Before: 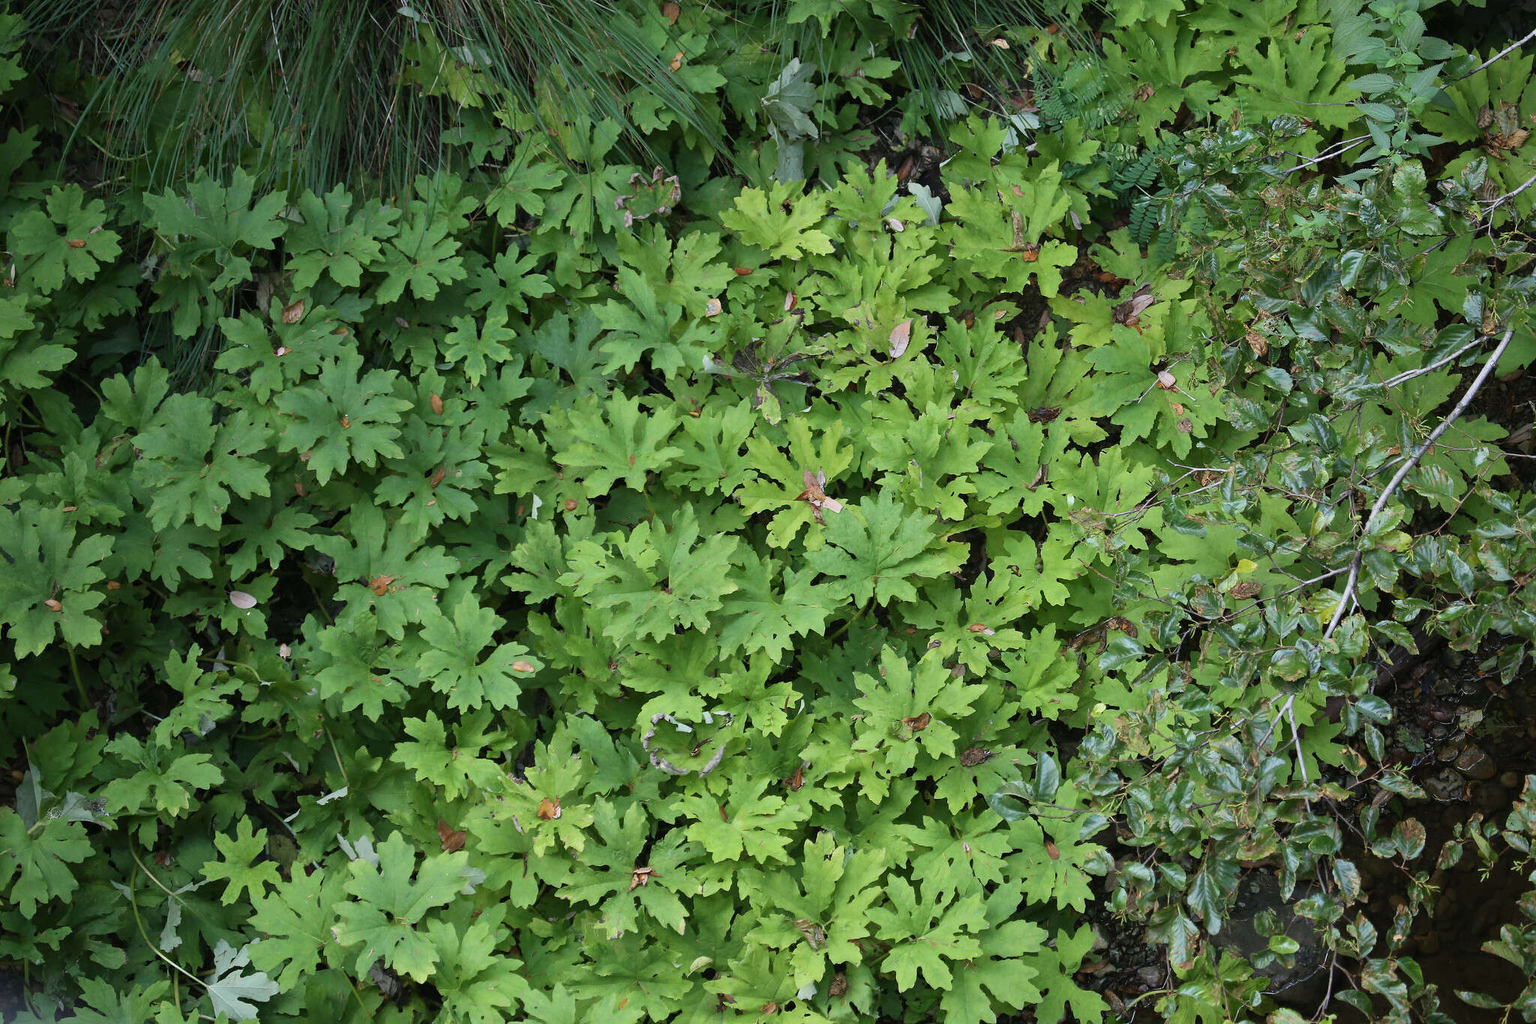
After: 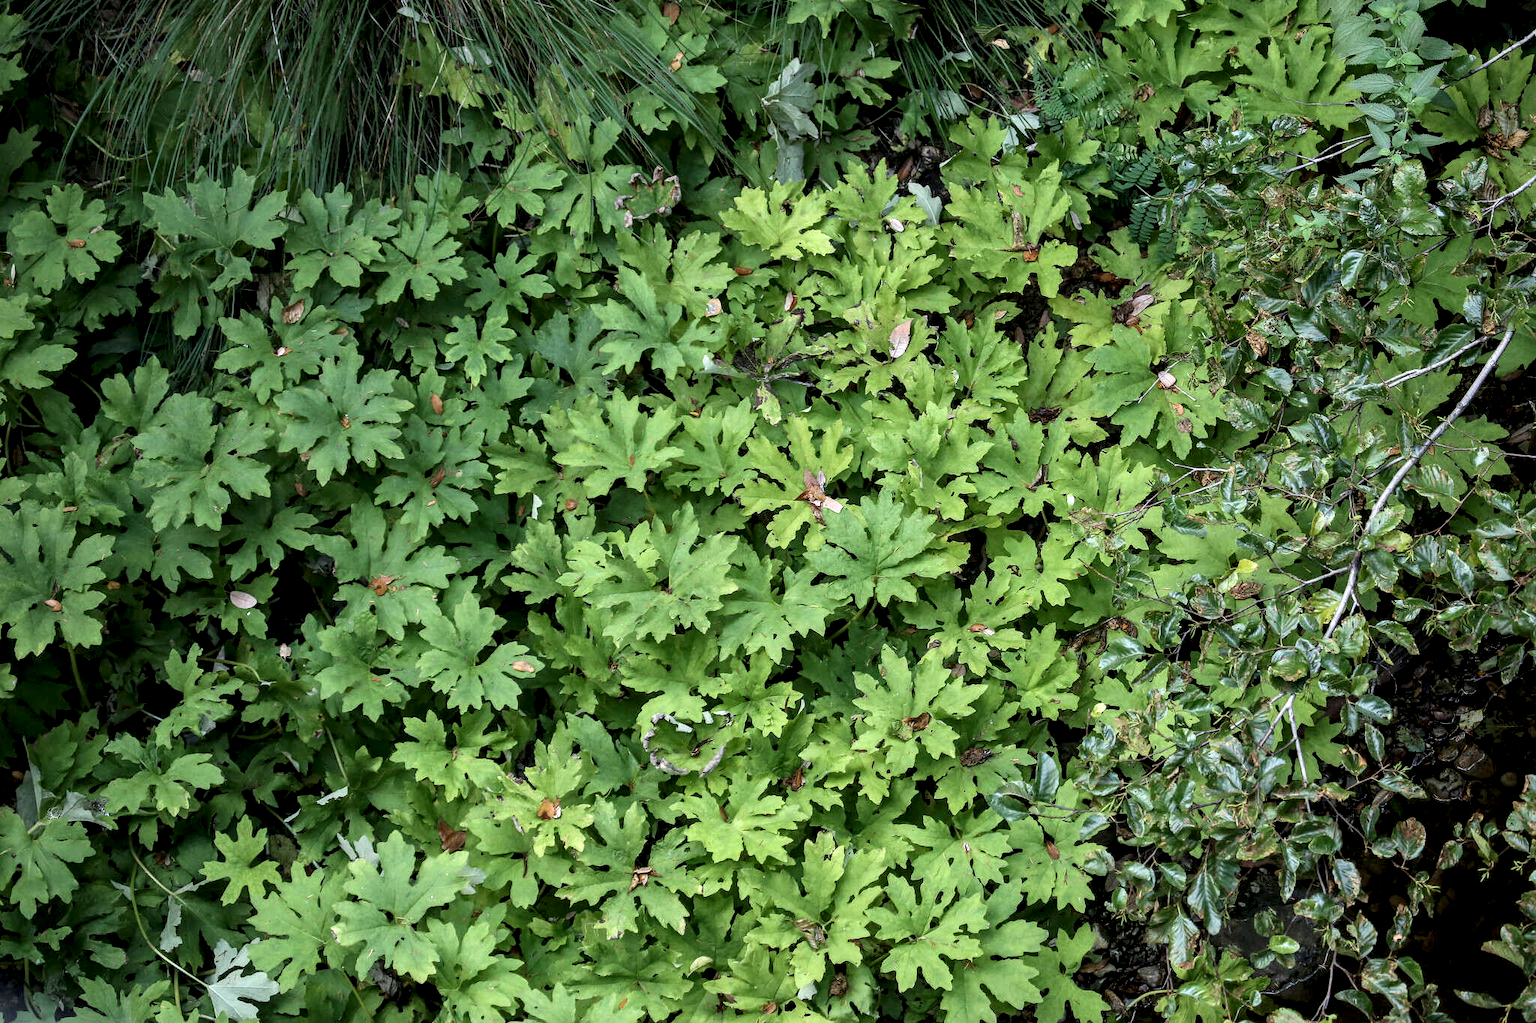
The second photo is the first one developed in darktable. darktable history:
local contrast: highlights 65%, shadows 53%, detail 169%, midtone range 0.513
